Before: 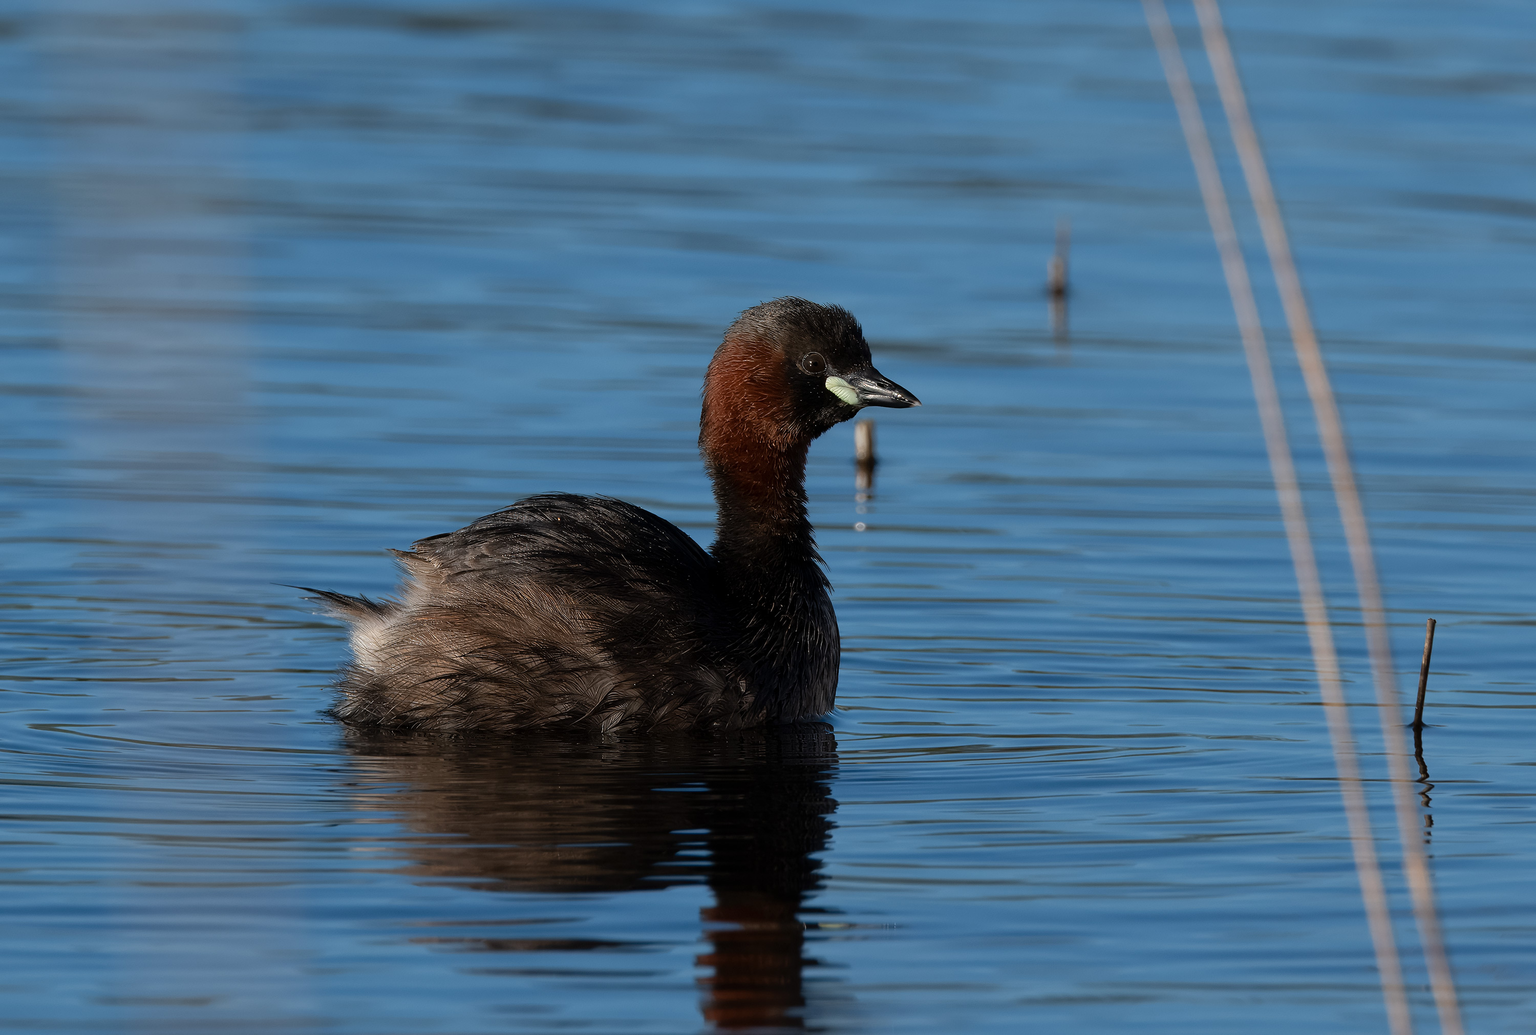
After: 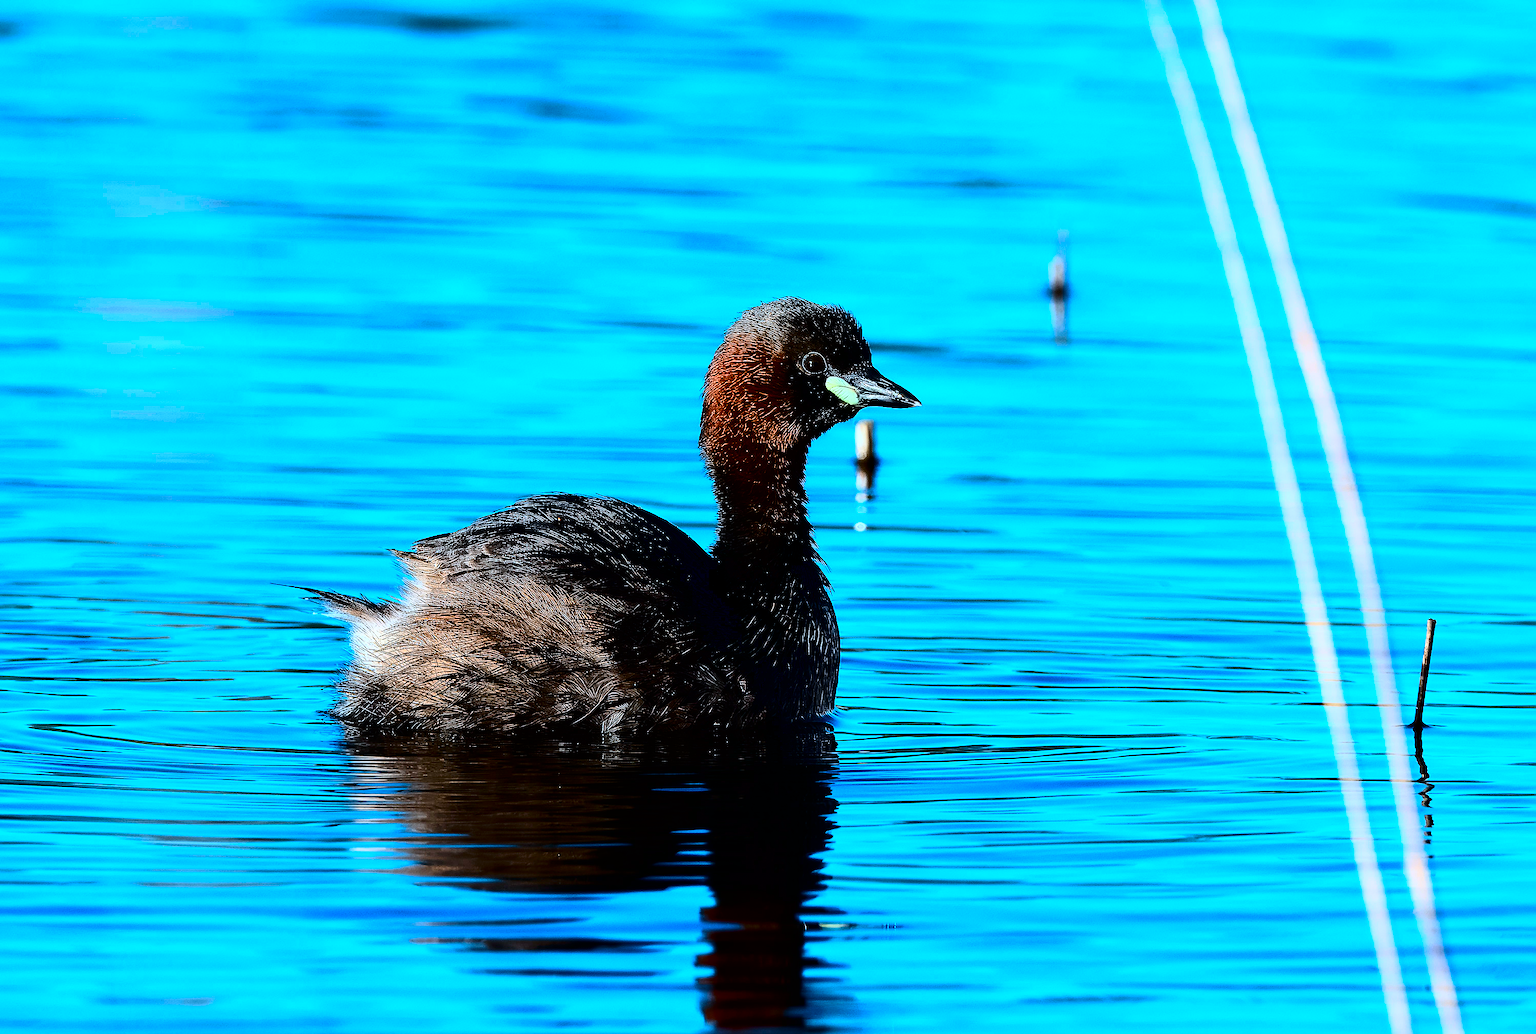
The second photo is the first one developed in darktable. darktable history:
contrast brightness saturation: contrast 0.31, brightness -0.067, saturation 0.169
color balance rgb: perceptual saturation grading › global saturation 16.822%, global vibrance 50.26%
color calibration: illuminant Planckian (black body), x 0.376, y 0.374, temperature 4109.89 K, saturation algorithm version 1 (2020)
sharpen: radius 1.398, amount 1.244, threshold 0.684
base curve: curves: ch0 [(0, 0) (0.007, 0.004) (0.027, 0.03) (0.046, 0.07) (0.207, 0.54) (0.442, 0.872) (0.673, 0.972) (1, 1)]
